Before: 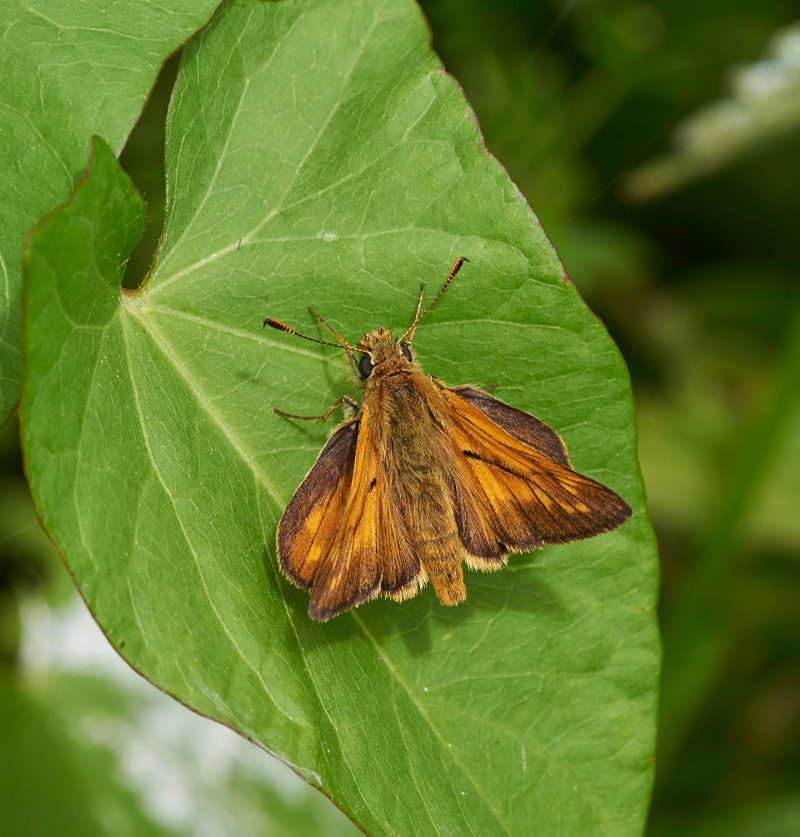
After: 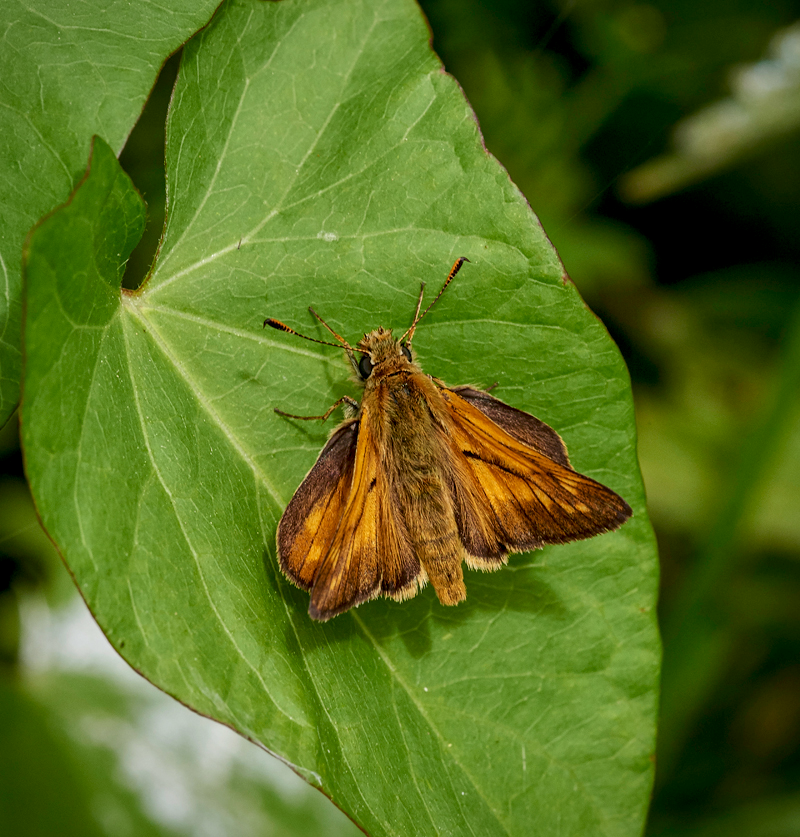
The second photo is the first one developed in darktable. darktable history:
local contrast: on, module defaults
exposure: black level correction 0.009, exposure -0.161 EV, compensate exposure bias true, compensate highlight preservation false
vignetting: brightness -0.366, saturation 0.012
